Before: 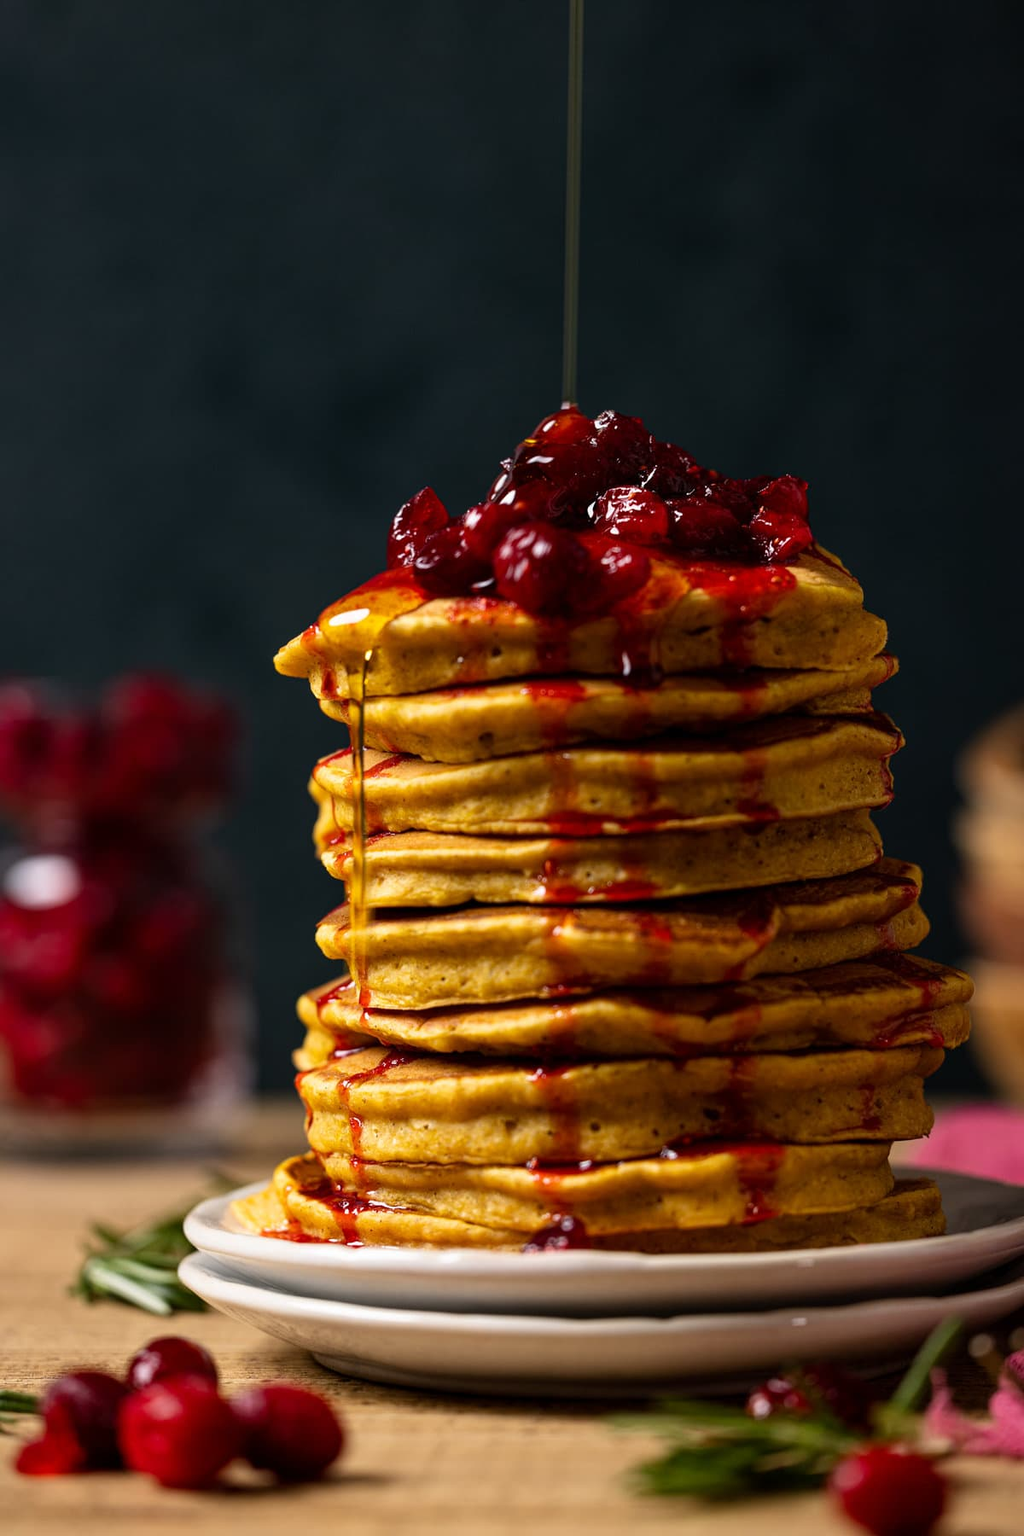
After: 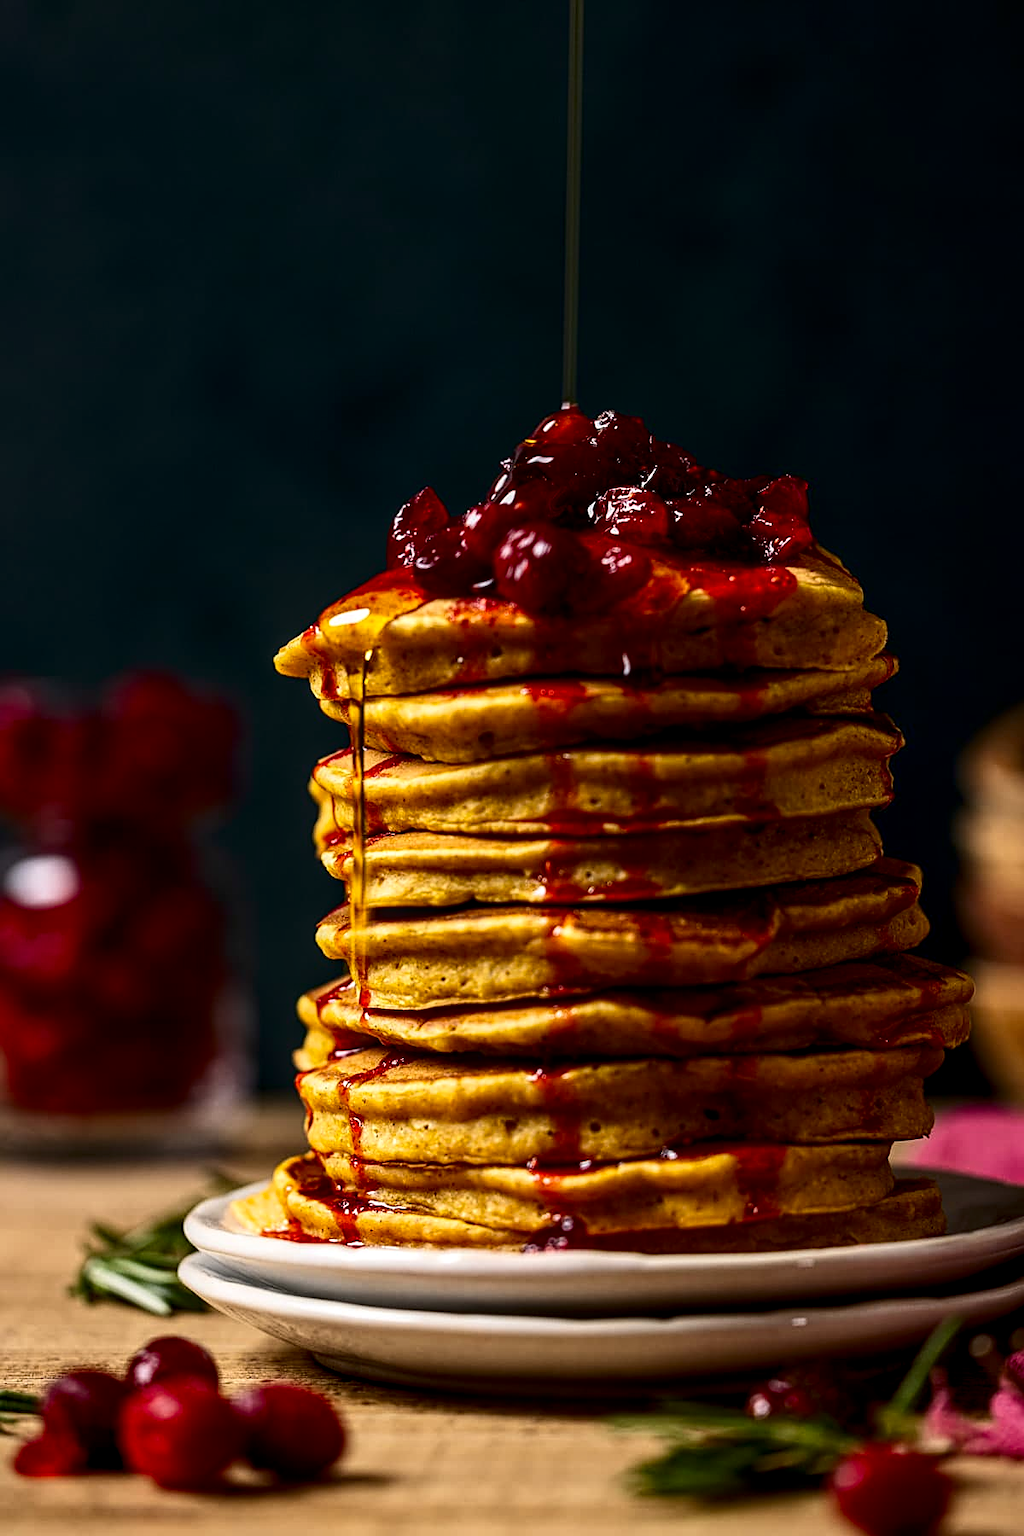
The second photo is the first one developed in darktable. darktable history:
local contrast: detail 130%
contrast brightness saturation: contrast 0.196, brightness -0.106, saturation 0.101
sharpen: on, module defaults
